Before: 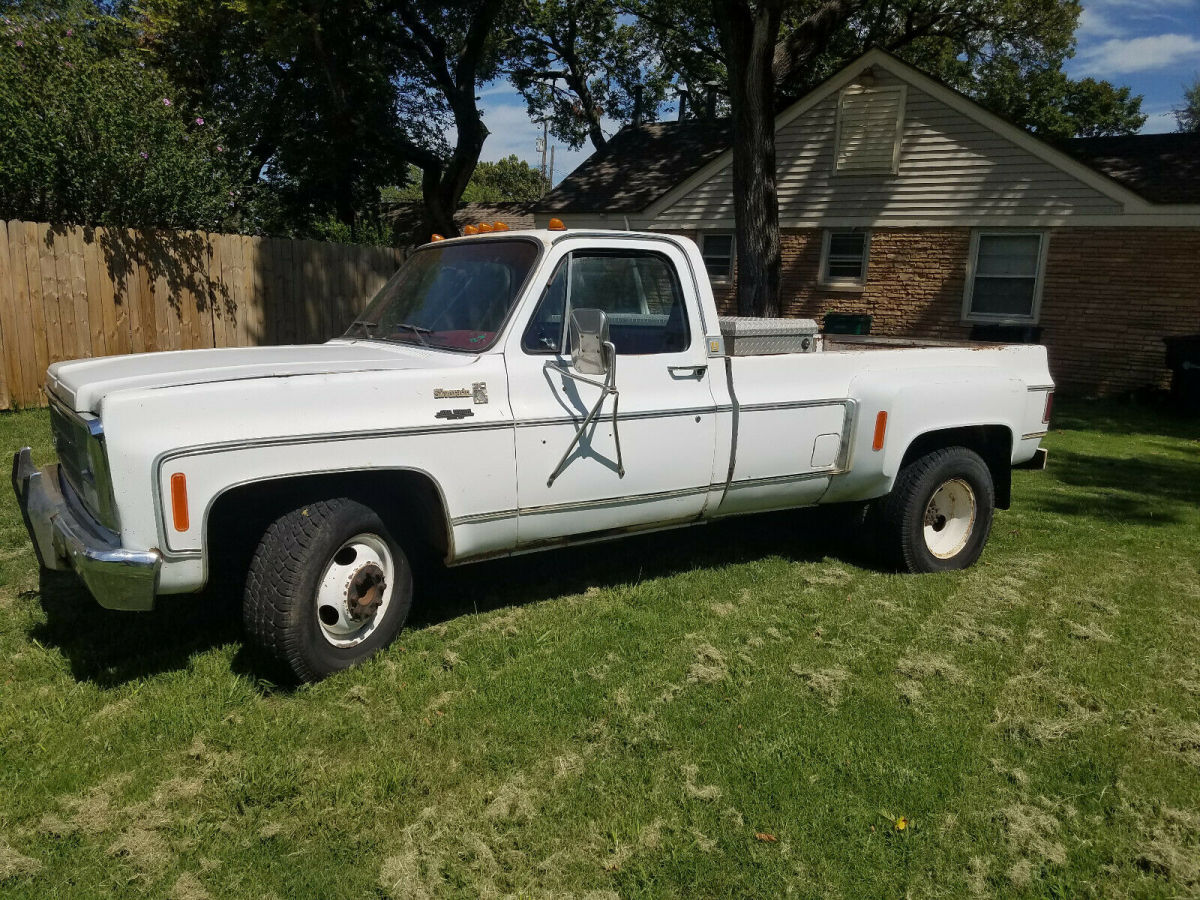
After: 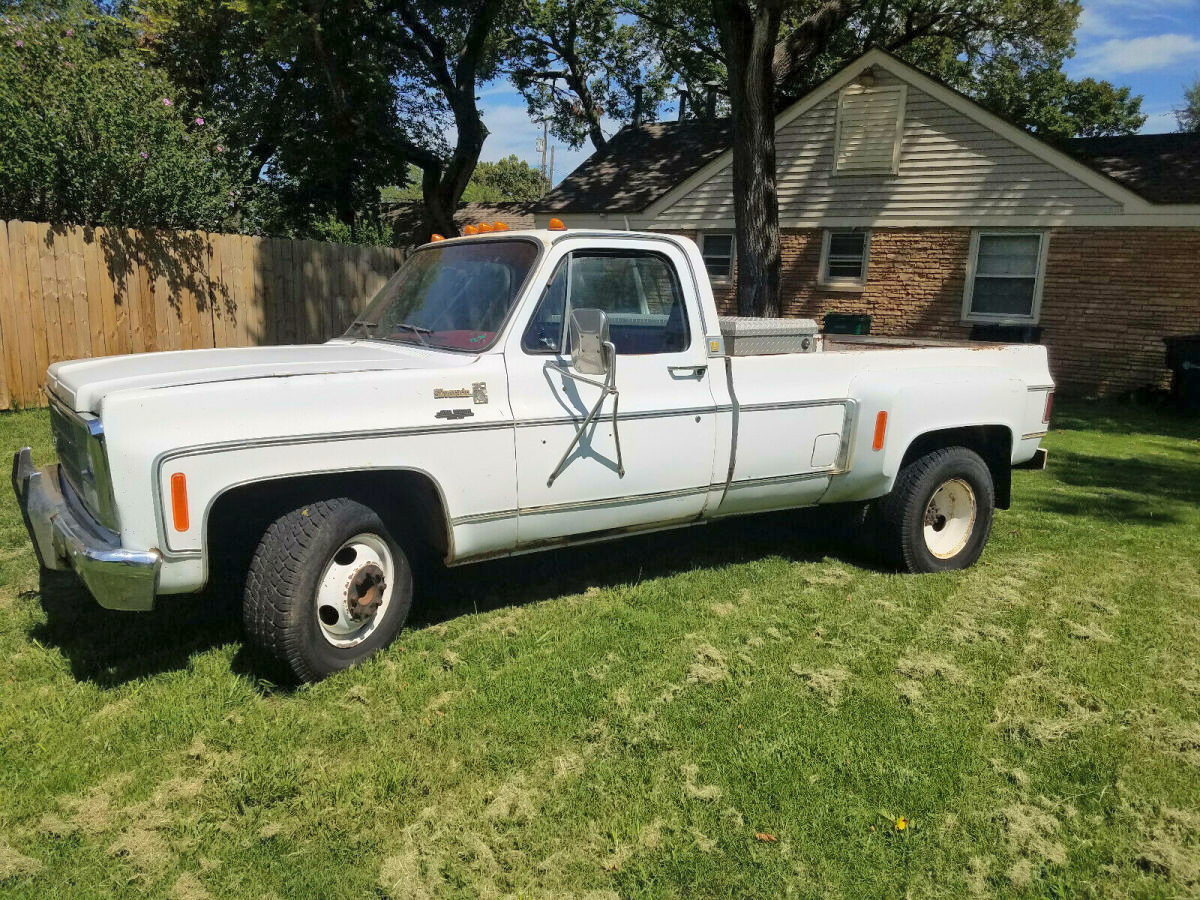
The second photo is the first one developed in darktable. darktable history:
shadows and highlights: shadows 60.6, highlights -60.03
base curve: curves: ch0 [(0, 0) (0.028, 0.03) (0.121, 0.232) (0.46, 0.748) (0.859, 0.968) (1, 1)]
